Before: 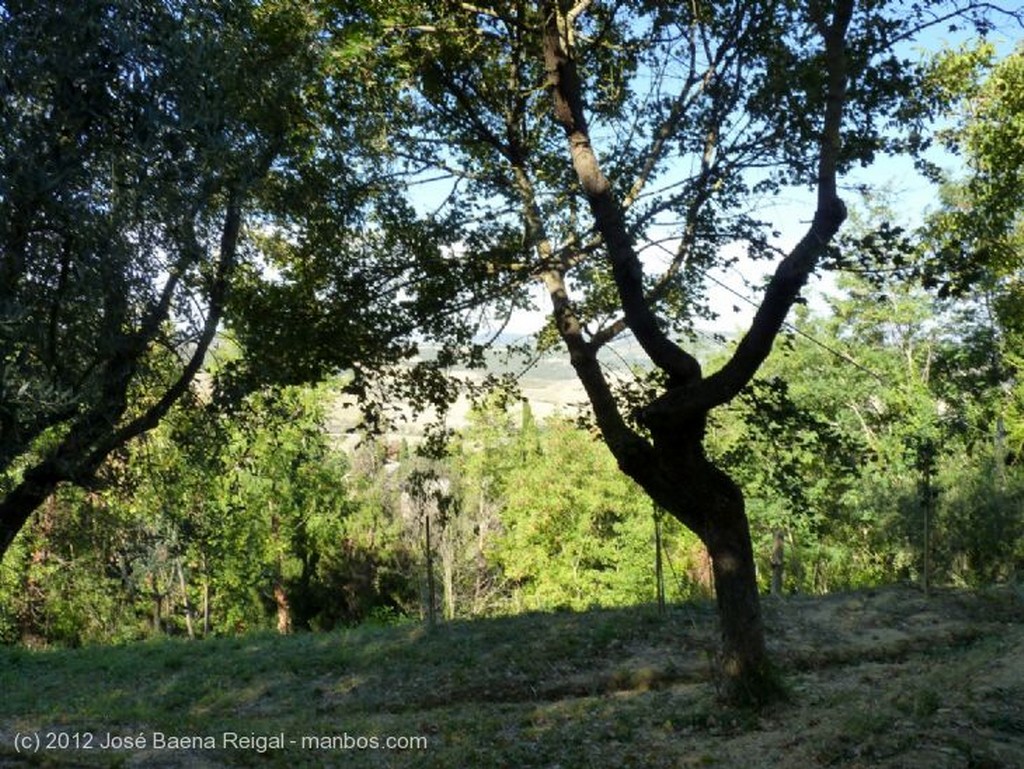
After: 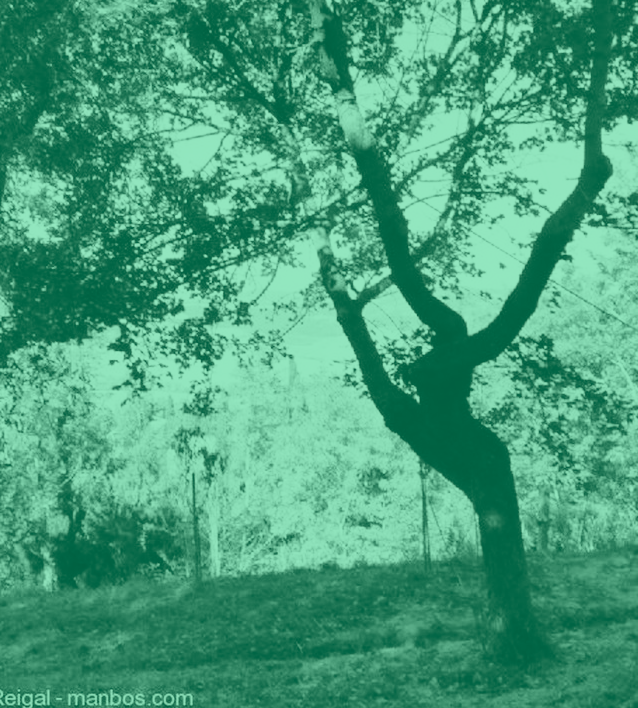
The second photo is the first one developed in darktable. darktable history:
crop and rotate: left 22.918%, top 5.629%, right 14.711%, bottom 2.247%
colorize: hue 147.6°, saturation 65%, lightness 21.64%
base curve: curves: ch0 [(0, 0) (0.028, 0.03) (0.121, 0.232) (0.46, 0.748) (0.859, 0.968) (1, 1)], preserve colors none
